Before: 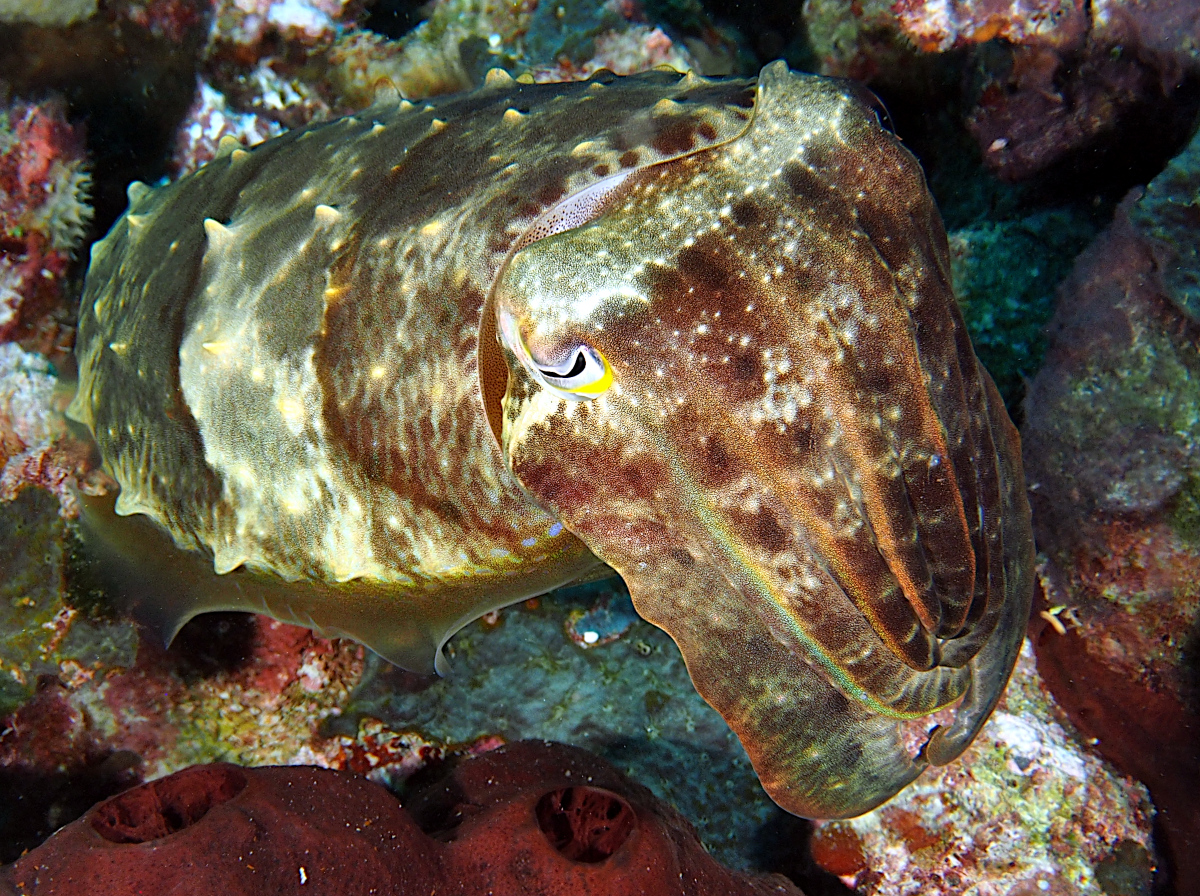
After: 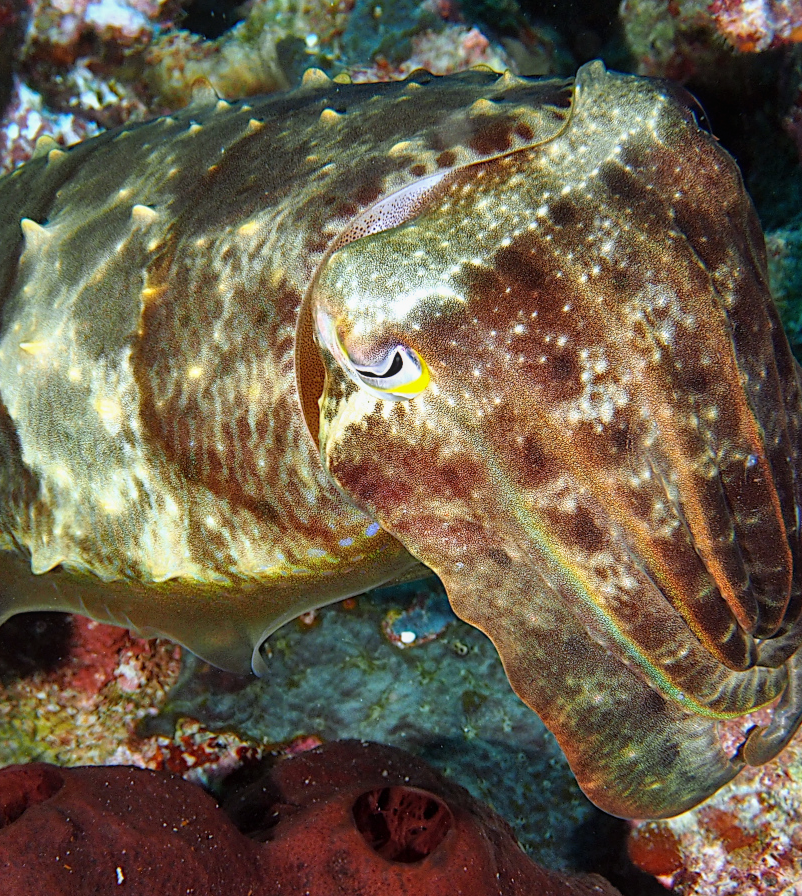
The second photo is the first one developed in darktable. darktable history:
crop and rotate: left 15.272%, right 17.861%
local contrast: detail 109%
color correction: highlights b* -0.001
